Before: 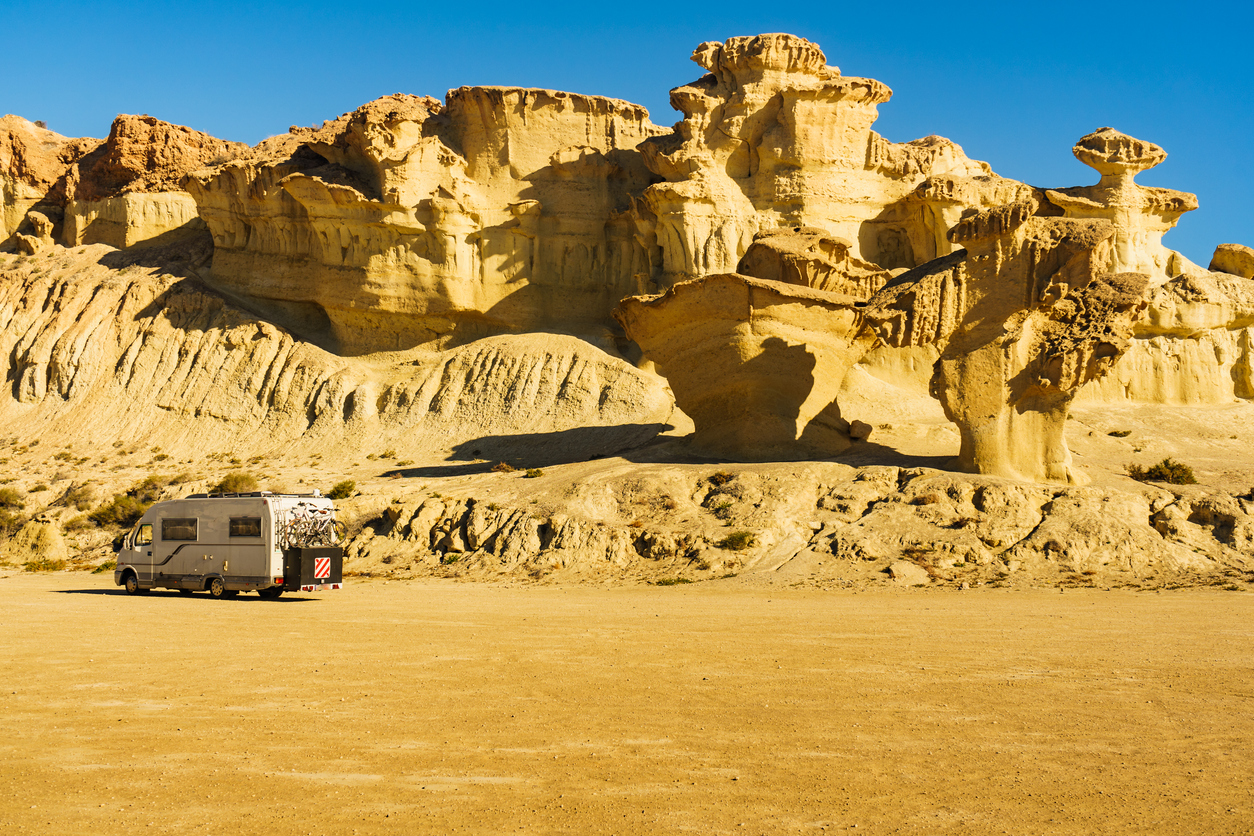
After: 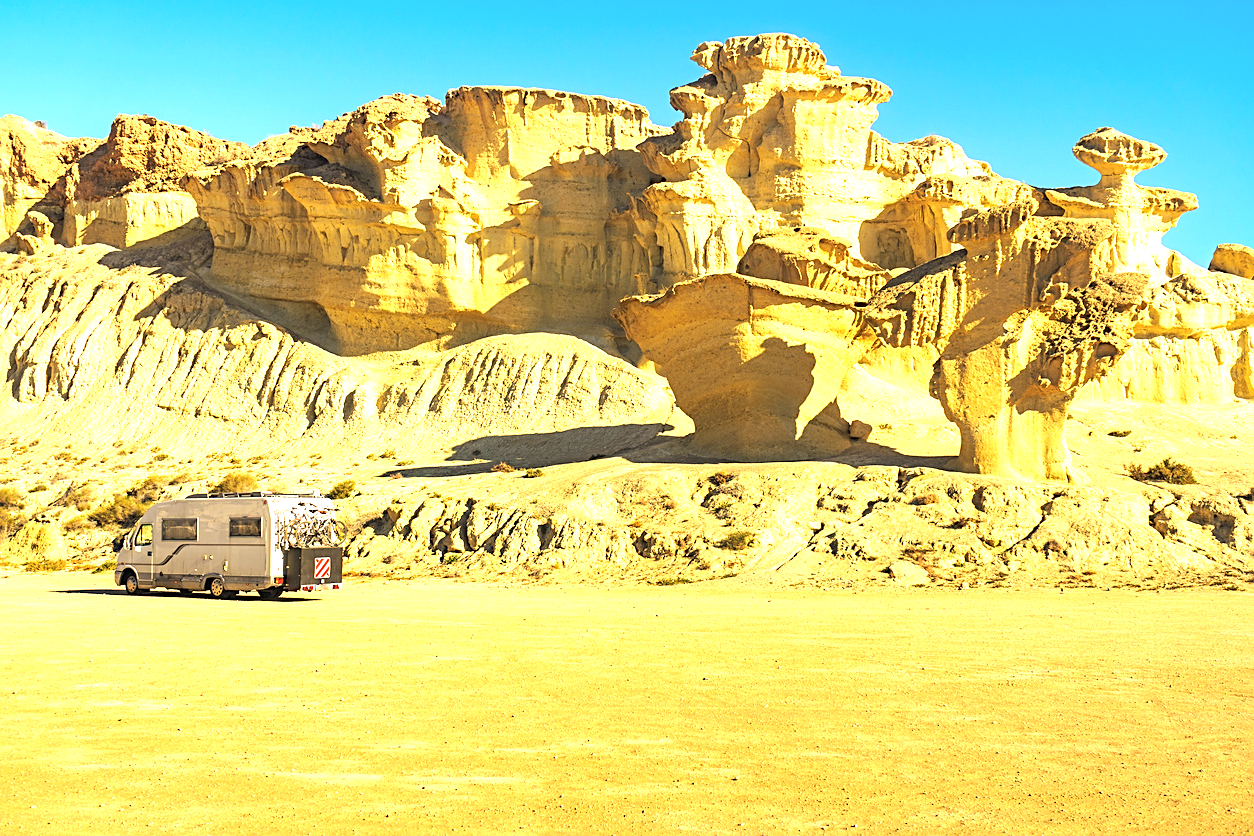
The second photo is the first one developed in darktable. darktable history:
white balance: red 0.983, blue 1.036
exposure: black level correction 0, exposure 1.2 EV, compensate highlight preservation false
contrast brightness saturation: brightness 0.15
sharpen: on, module defaults
